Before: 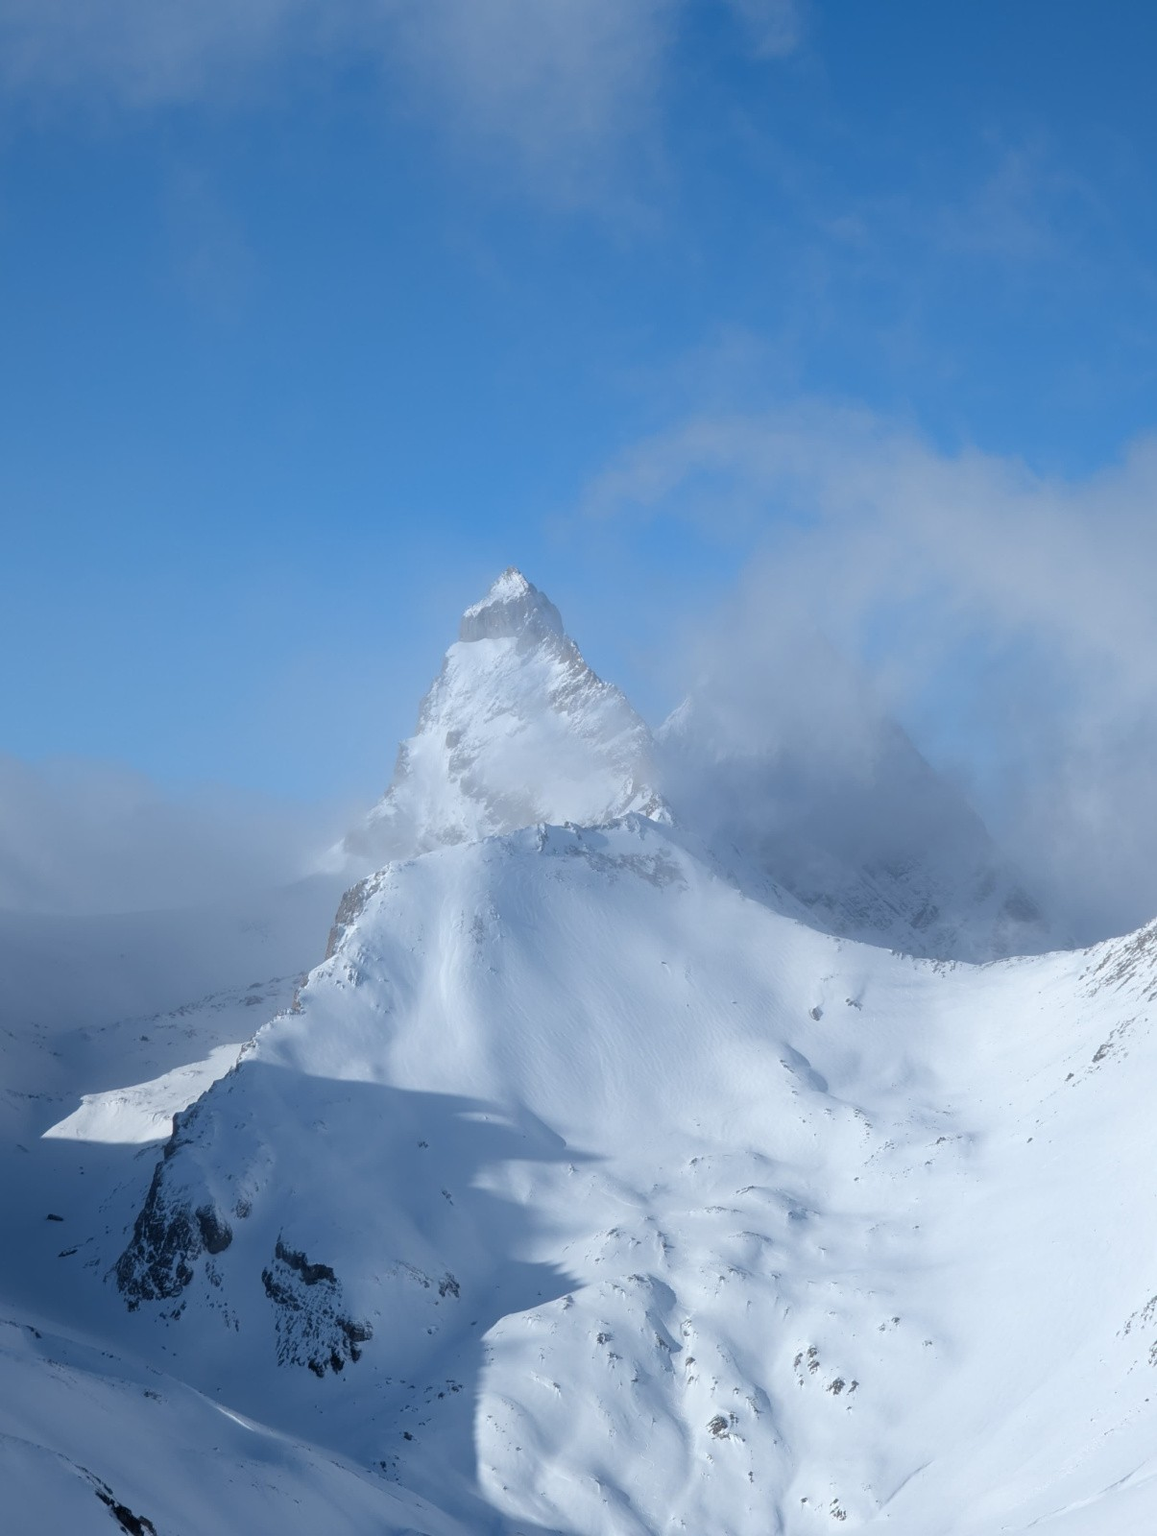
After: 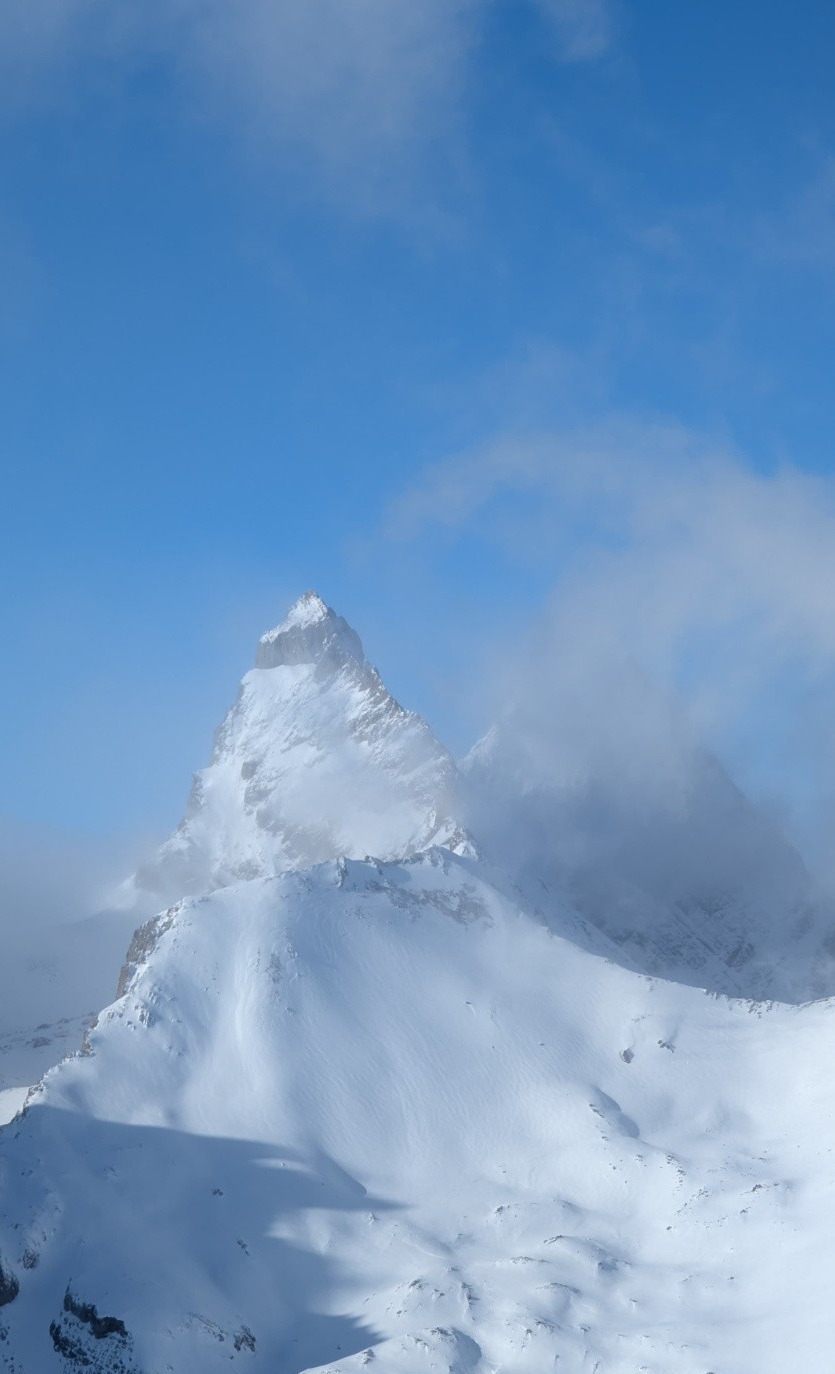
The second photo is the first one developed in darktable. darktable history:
crop: left 18.531%, right 12.147%, bottom 14.09%
